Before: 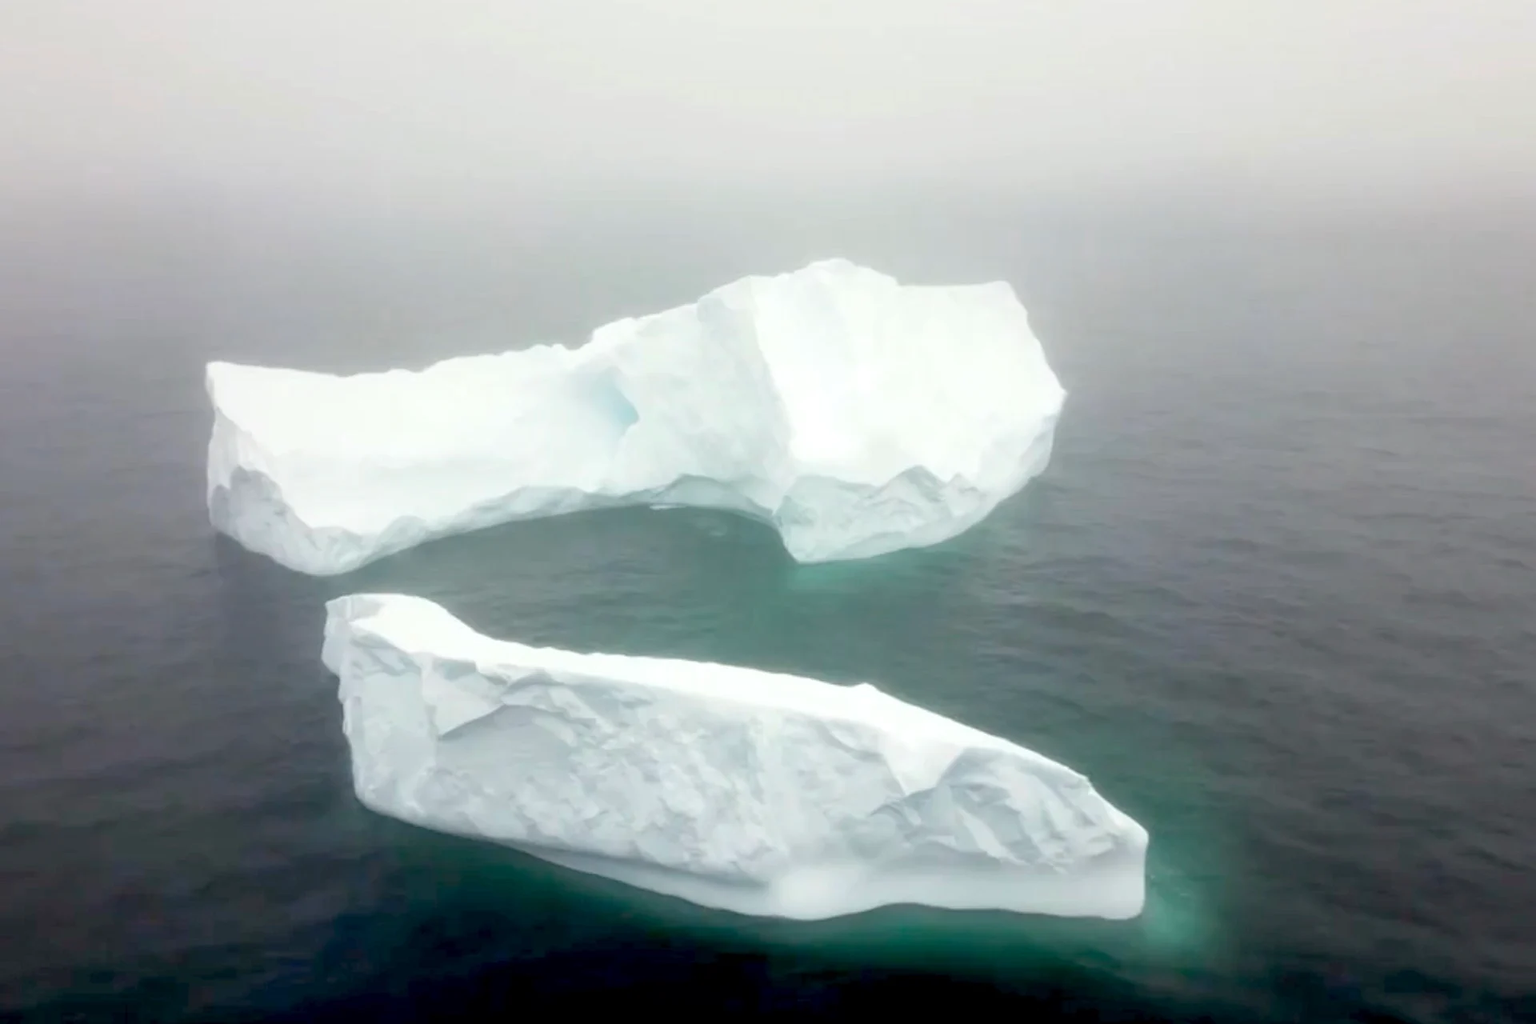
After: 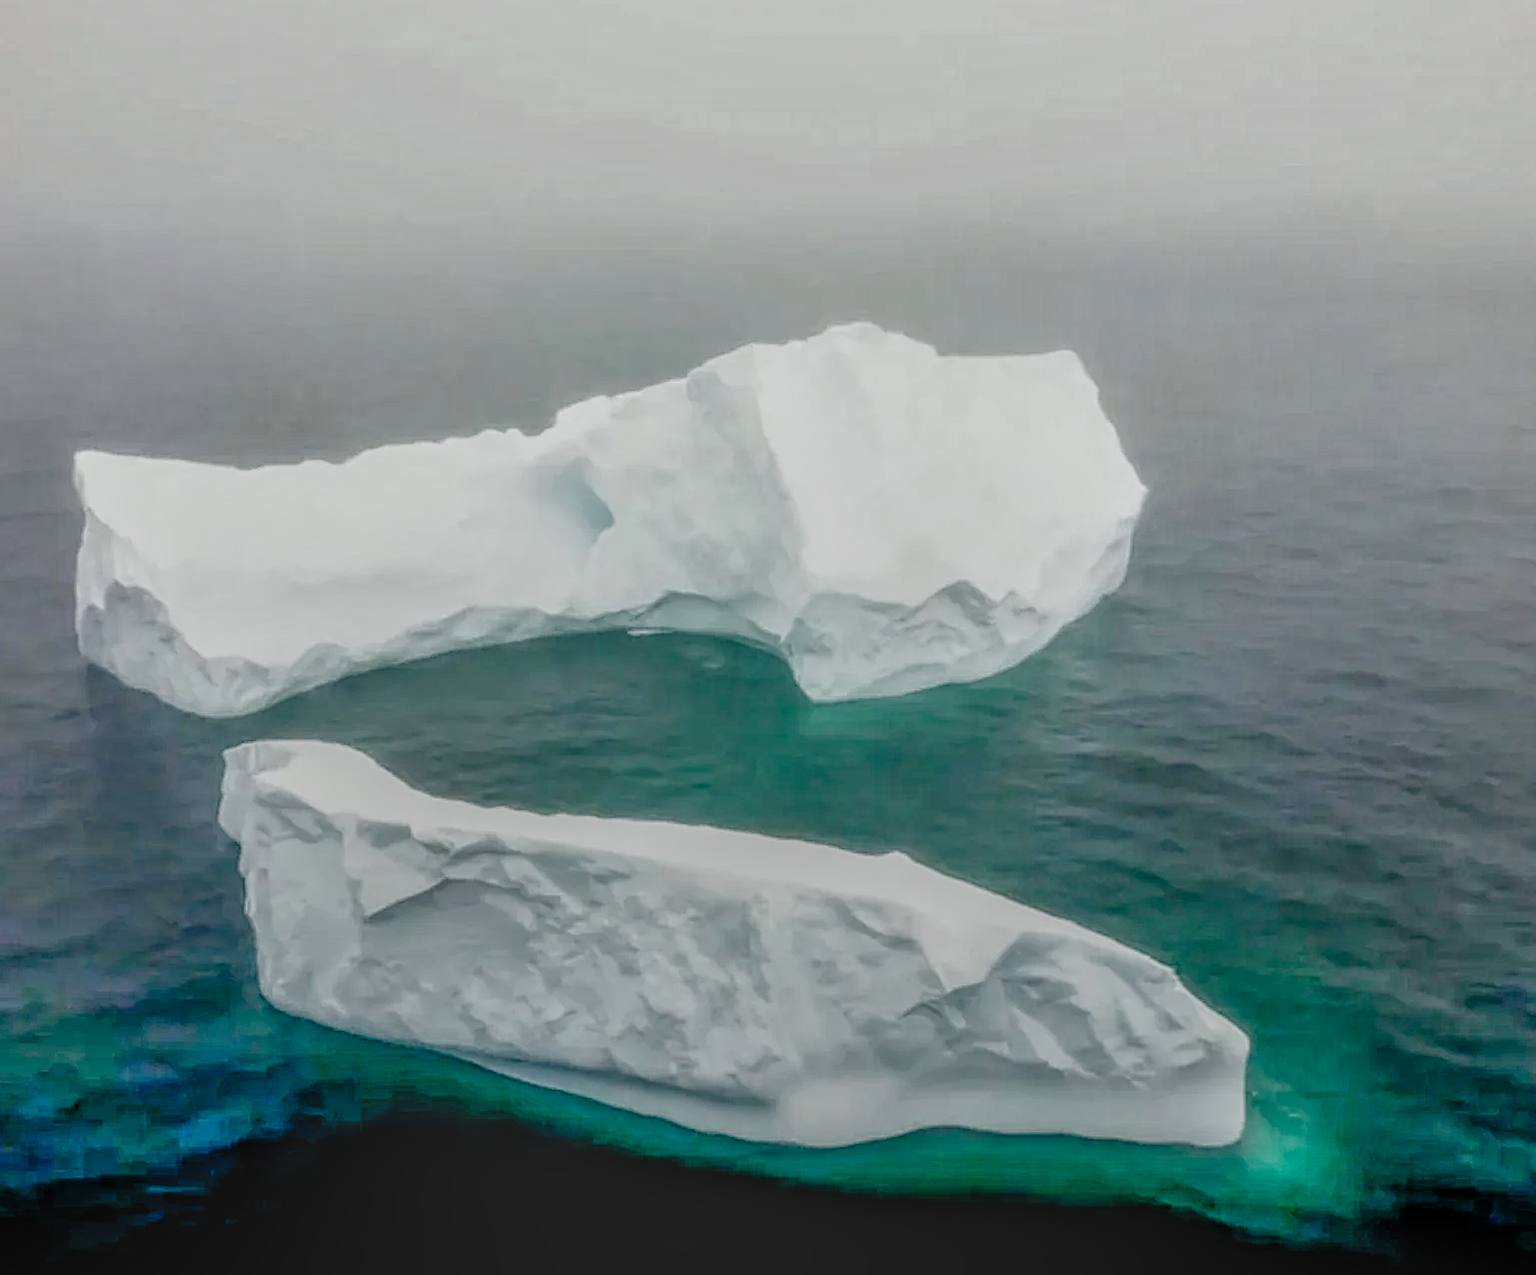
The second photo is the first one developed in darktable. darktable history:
exposure: exposure -0.004 EV, compensate highlight preservation false
filmic rgb: black relative exposure -7.92 EV, white relative exposure 4.12 EV, hardness 4.06, latitude 51.43%, contrast 1.006, shadows ↔ highlights balance 4.98%, preserve chrominance no, color science v5 (2021)
shadows and highlights: shadows 58.85, soften with gaussian
color balance rgb: power › hue 329.1°, global offset › luminance -0.327%, global offset › chroma 0.112%, global offset › hue 163.83°, perceptual saturation grading › global saturation 20%, perceptual saturation grading › highlights -25.51%, perceptual saturation grading › shadows 24.172%
crop and rotate: left 9.539%, right 10.2%
haze removal: compatibility mode true, adaptive false
local contrast: highlights 4%, shadows 4%, detail 201%, midtone range 0.247
sharpen: on, module defaults
